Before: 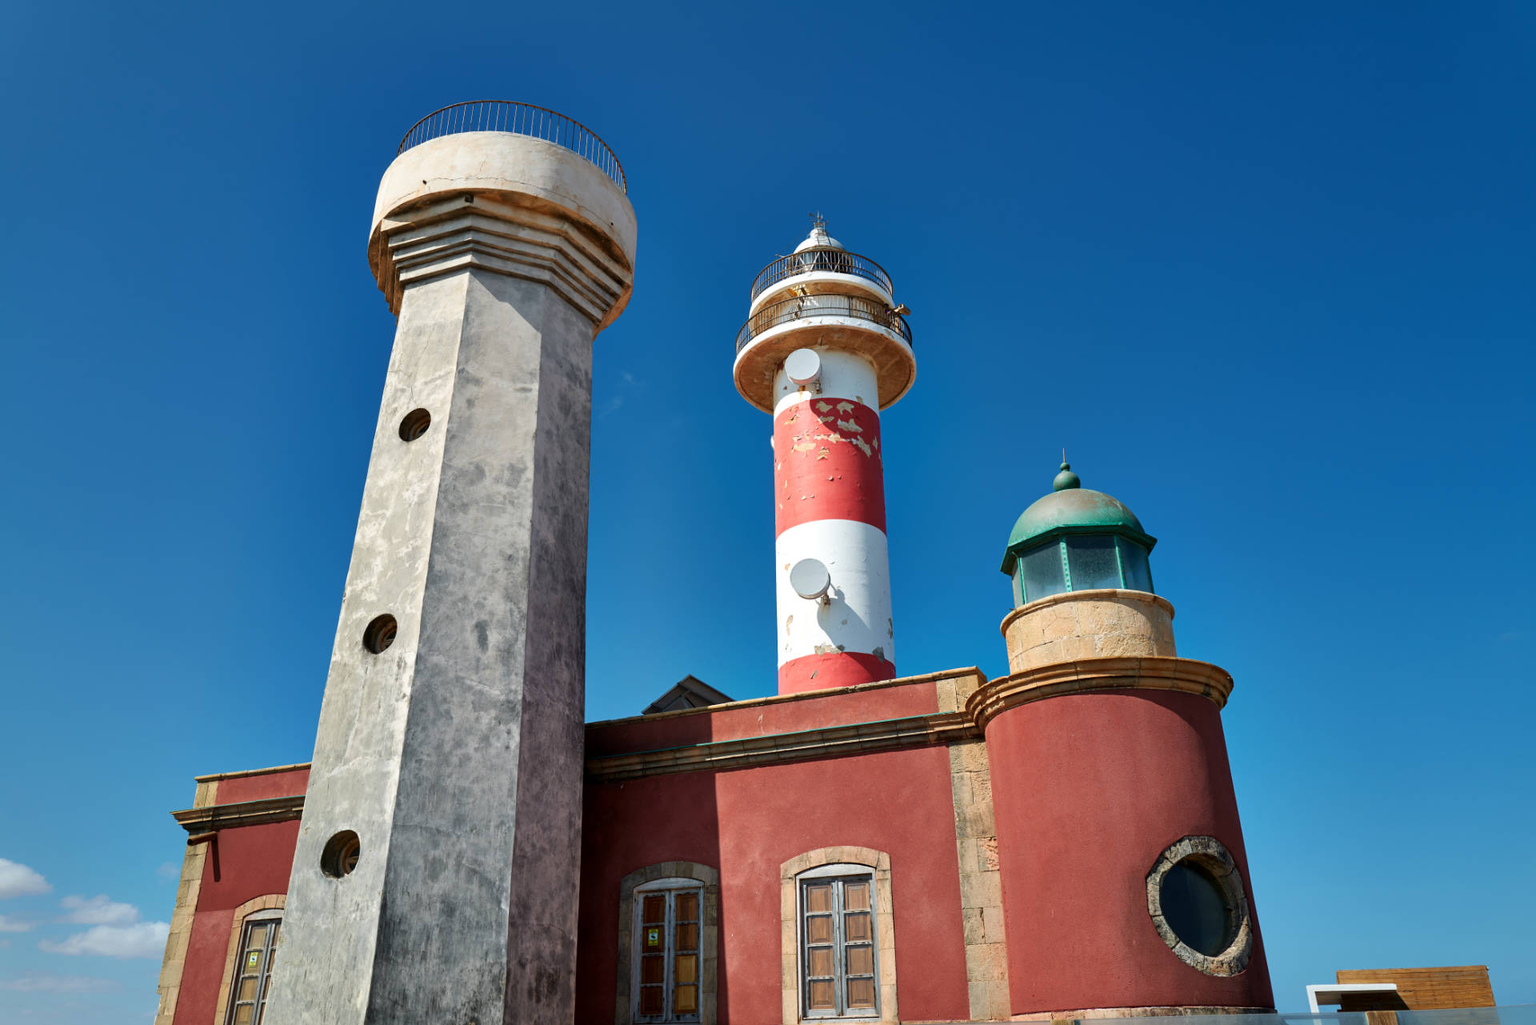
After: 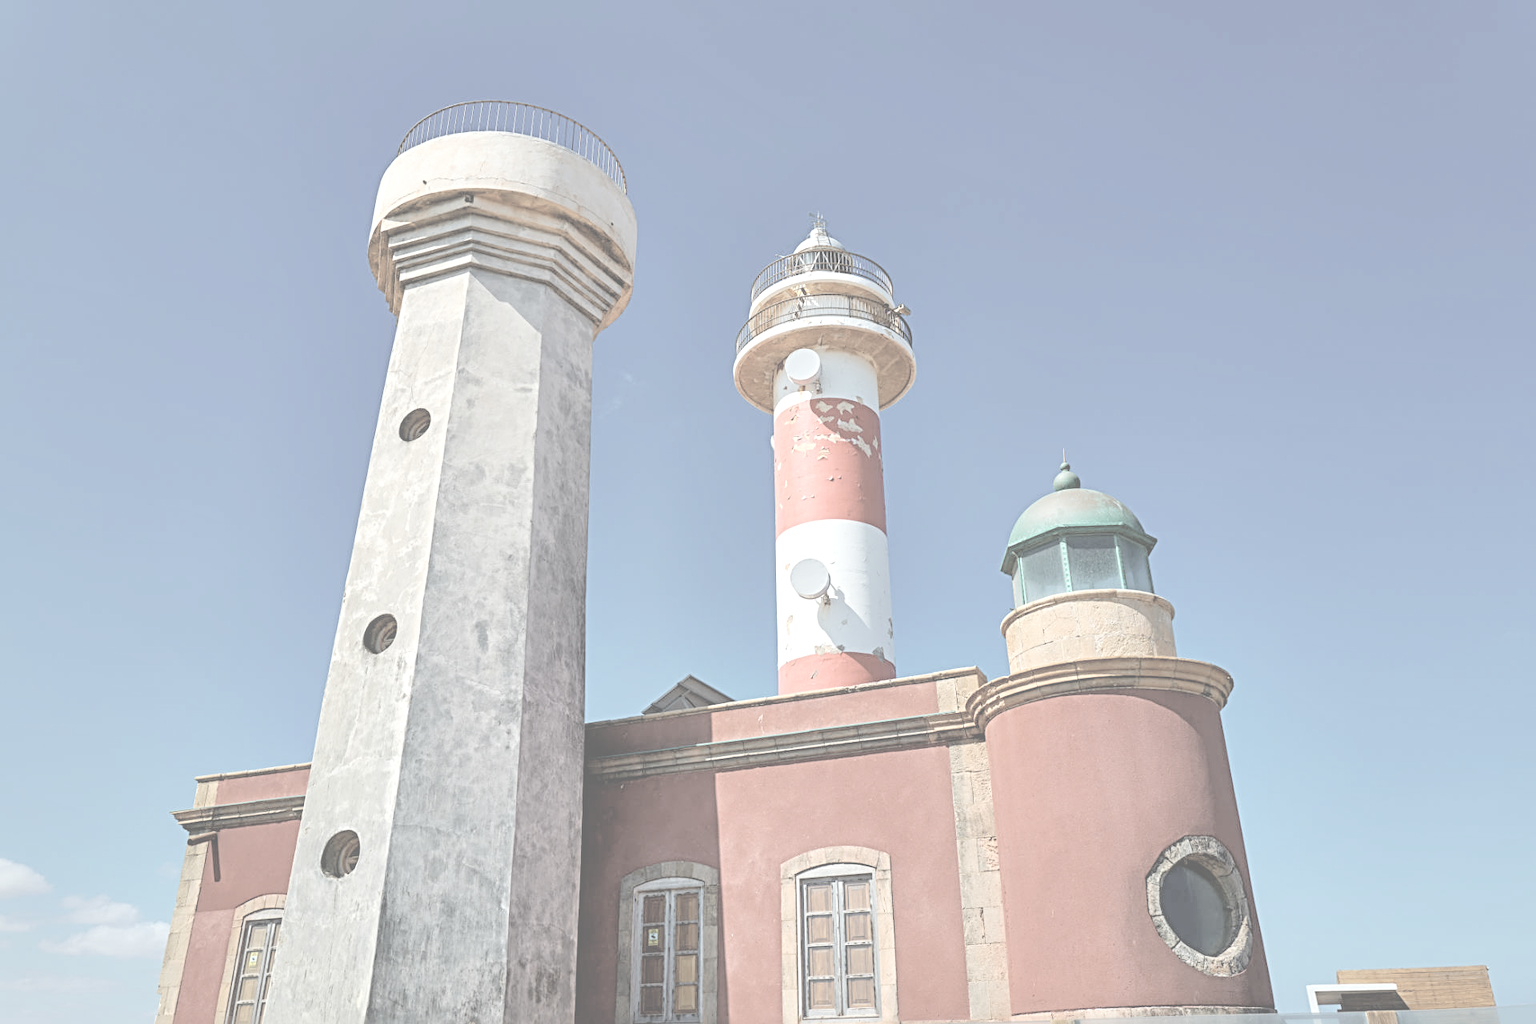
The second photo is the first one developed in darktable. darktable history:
exposure: exposure 0.663 EV, compensate highlight preservation false
contrast brightness saturation: contrast -0.337, brightness 0.76, saturation -0.791
sharpen: radius 3.99
color balance rgb: perceptual saturation grading › global saturation 18.213%, global vibrance 40.816%
local contrast: on, module defaults
